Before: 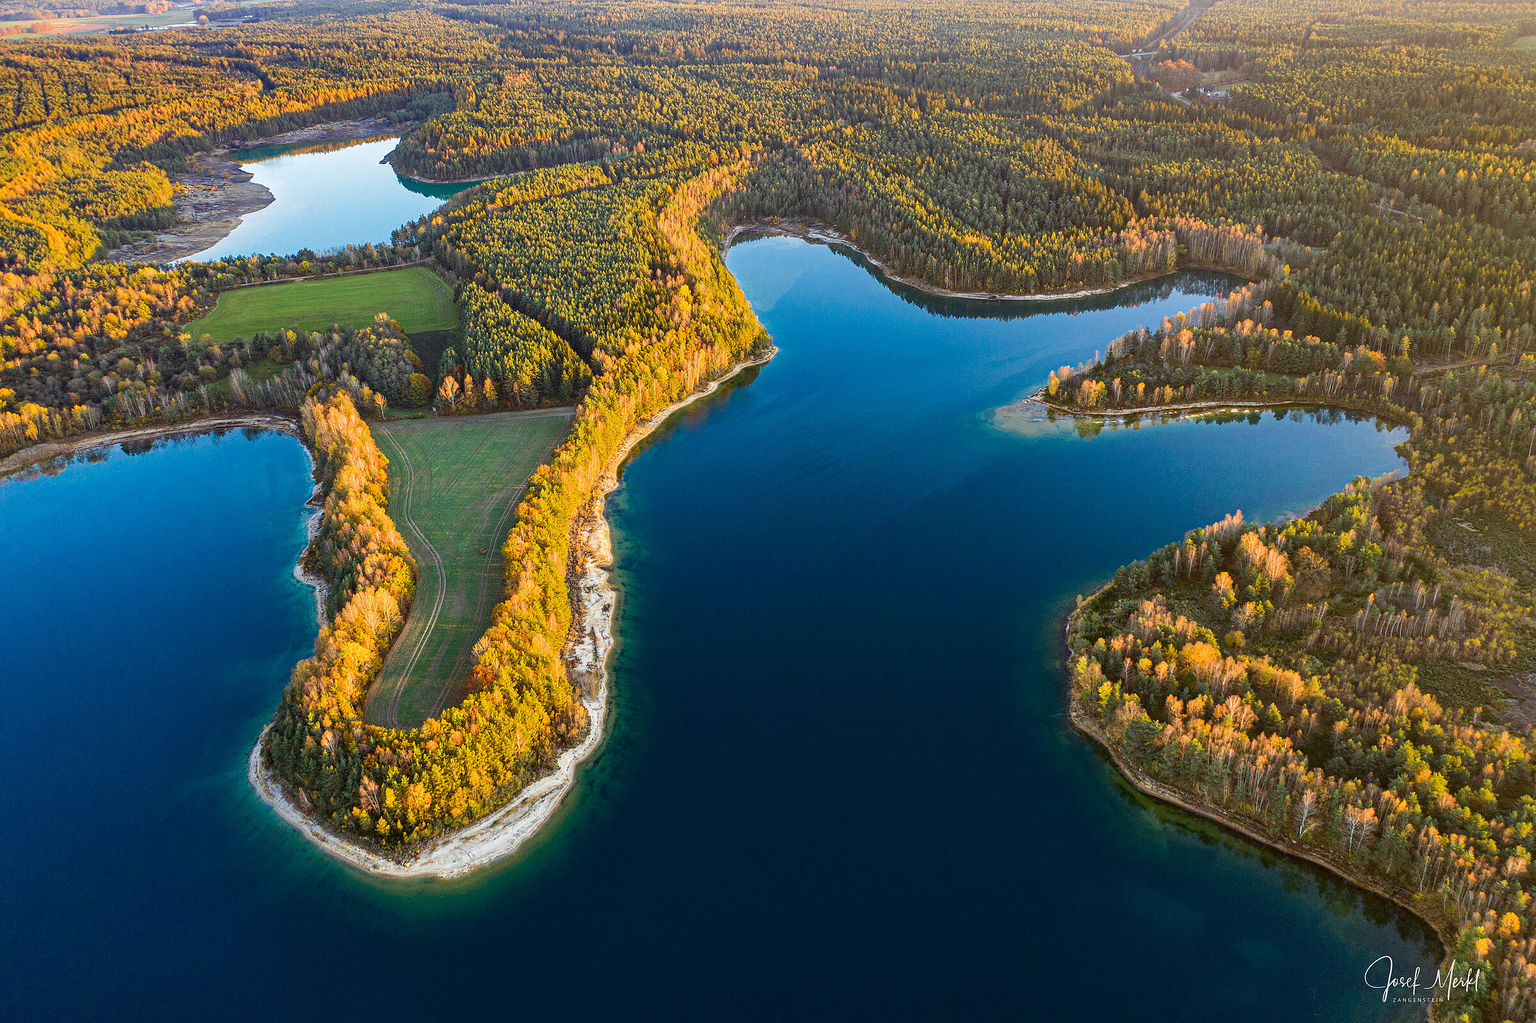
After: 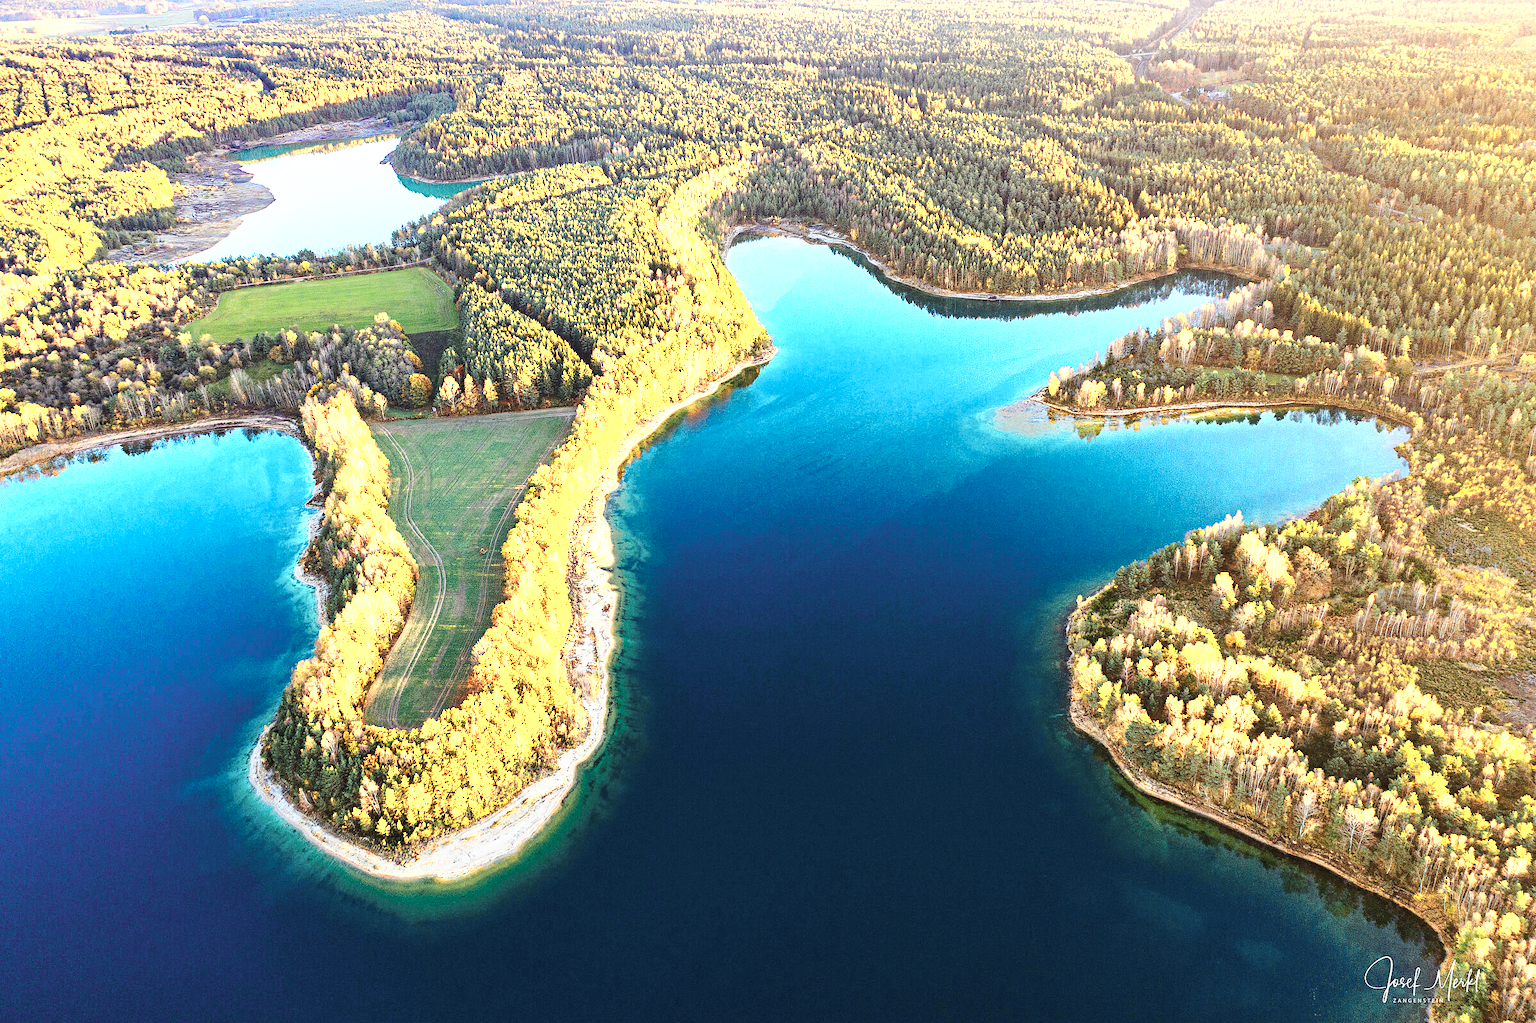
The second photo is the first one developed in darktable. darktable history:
color zones: curves: ch0 [(0.018, 0.548) (0.197, 0.654) (0.425, 0.447) (0.605, 0.658) (0.732, 0.579)]; ch1 [(0.105, 0.531) (0.224, 0.531) (0.386, 0.39) (0.618, 0.456) (0.732, 0.456) (0.956, 0.421)]; ch2 [(0.039, 0.583) (0.215, 0.465) (0.399, 0.544) (0.465, 0.548) (0.614, 0.447) (0.724, 0.43) (0.882, 0.623) (0.956, 0.632)]
haze removal: compatibility mode true, adaptive false
contrast brightness saturation: contrast 0.14, brightness 0.21
base curve: curves: ch0 [(0, 0) (0.028, 0.03) (0.121, 0.232) (0.46, 0.748) (0.859, 0.968) (1, 1)], preserve colors none
